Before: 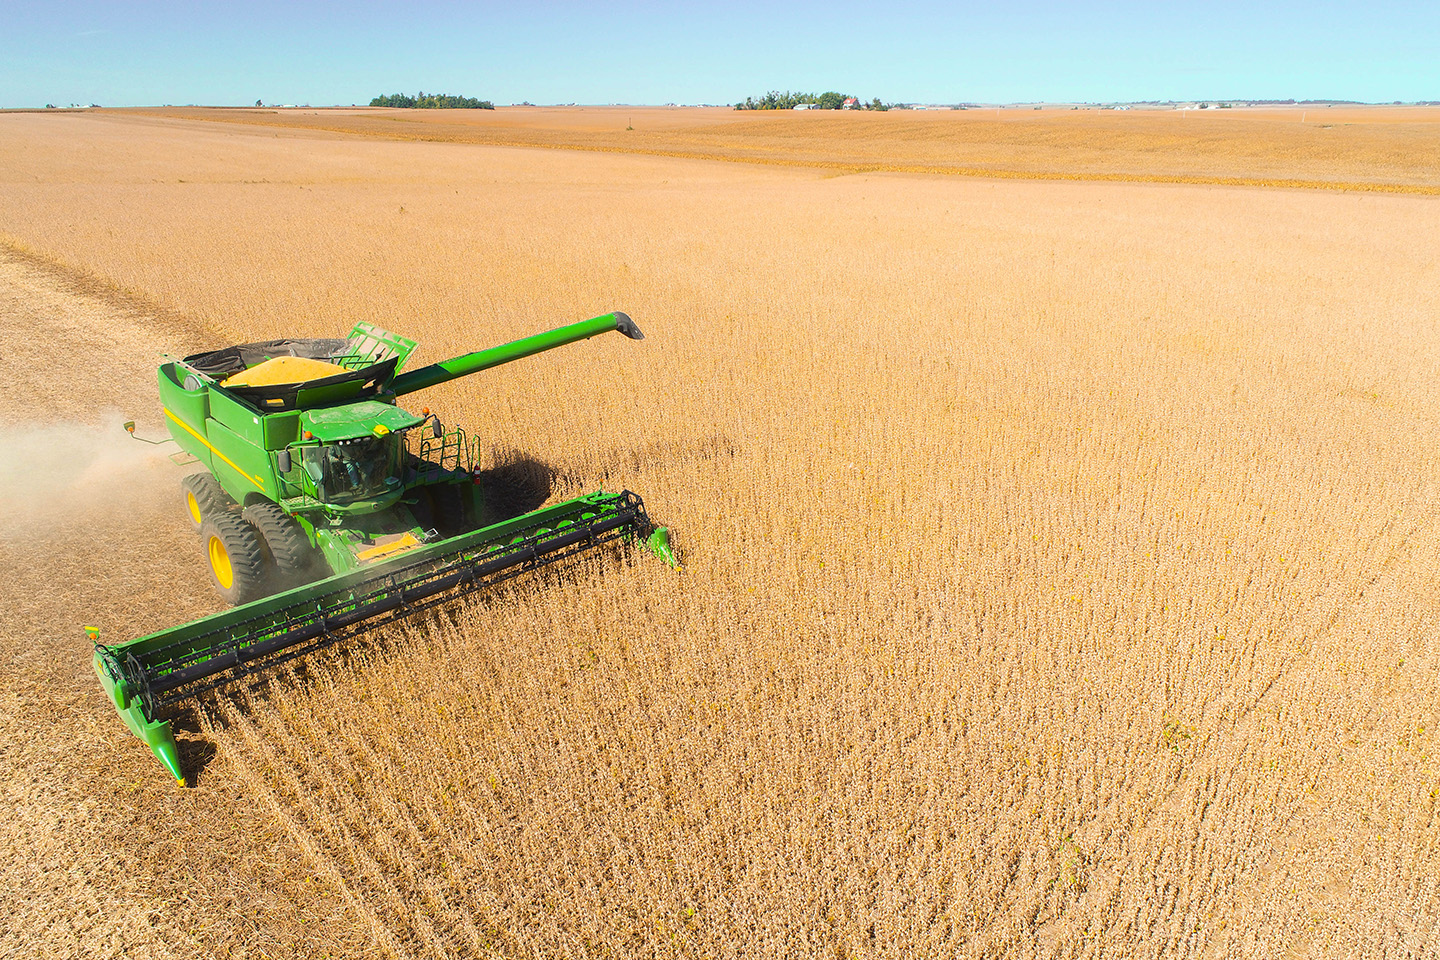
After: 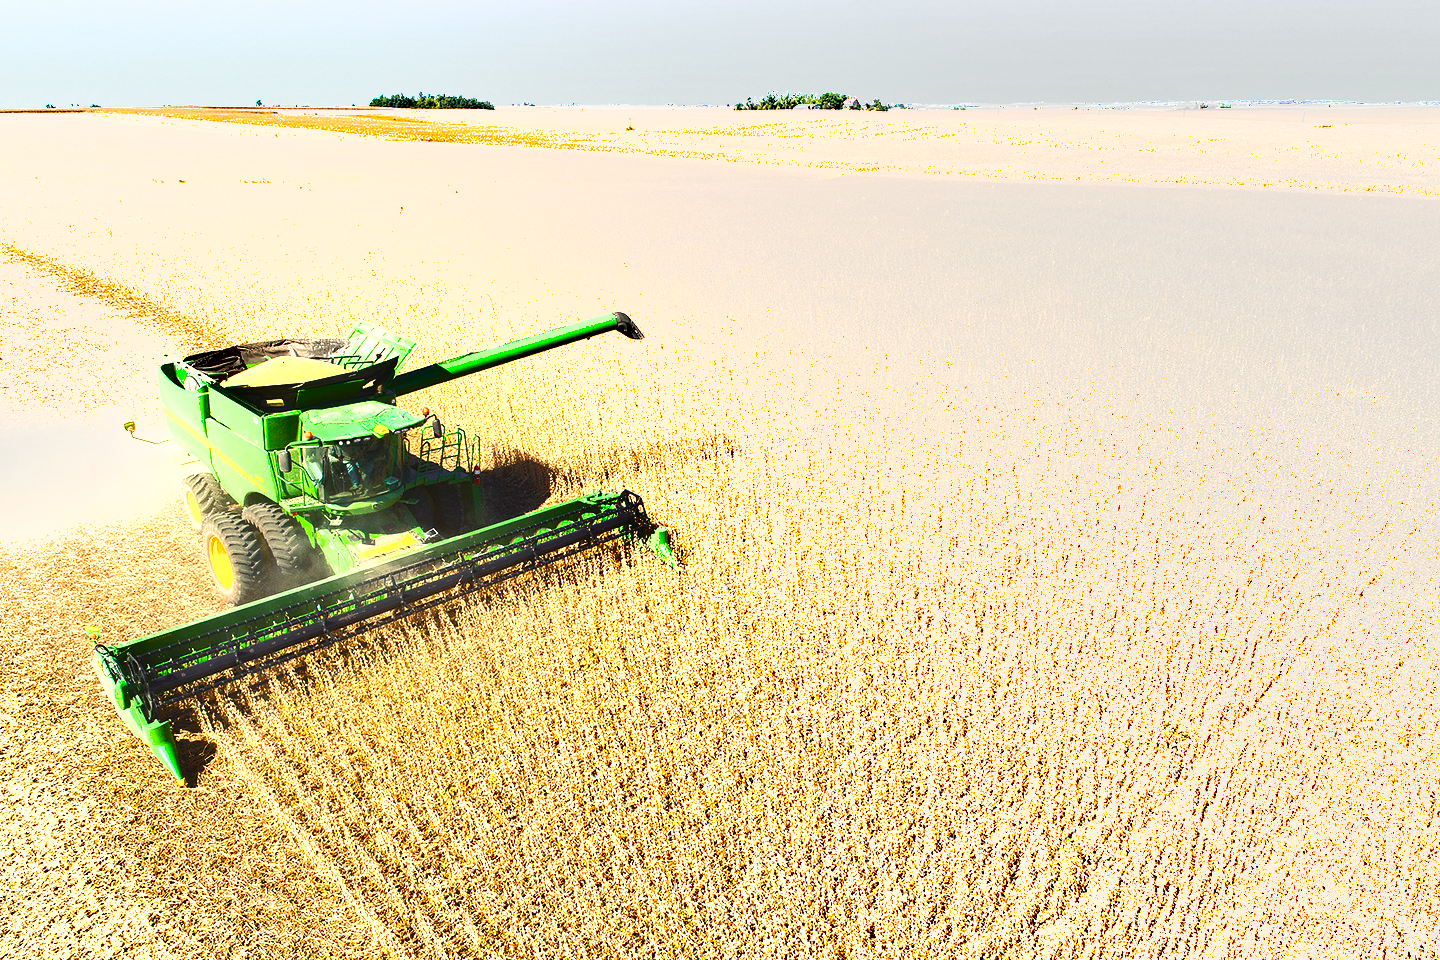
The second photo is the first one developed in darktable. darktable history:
exposure: black level correction 0, exposure 1.675 EV, compensate exposure bias true, compensate highlight preservation false
shadows and highlights: soften with gaussian
